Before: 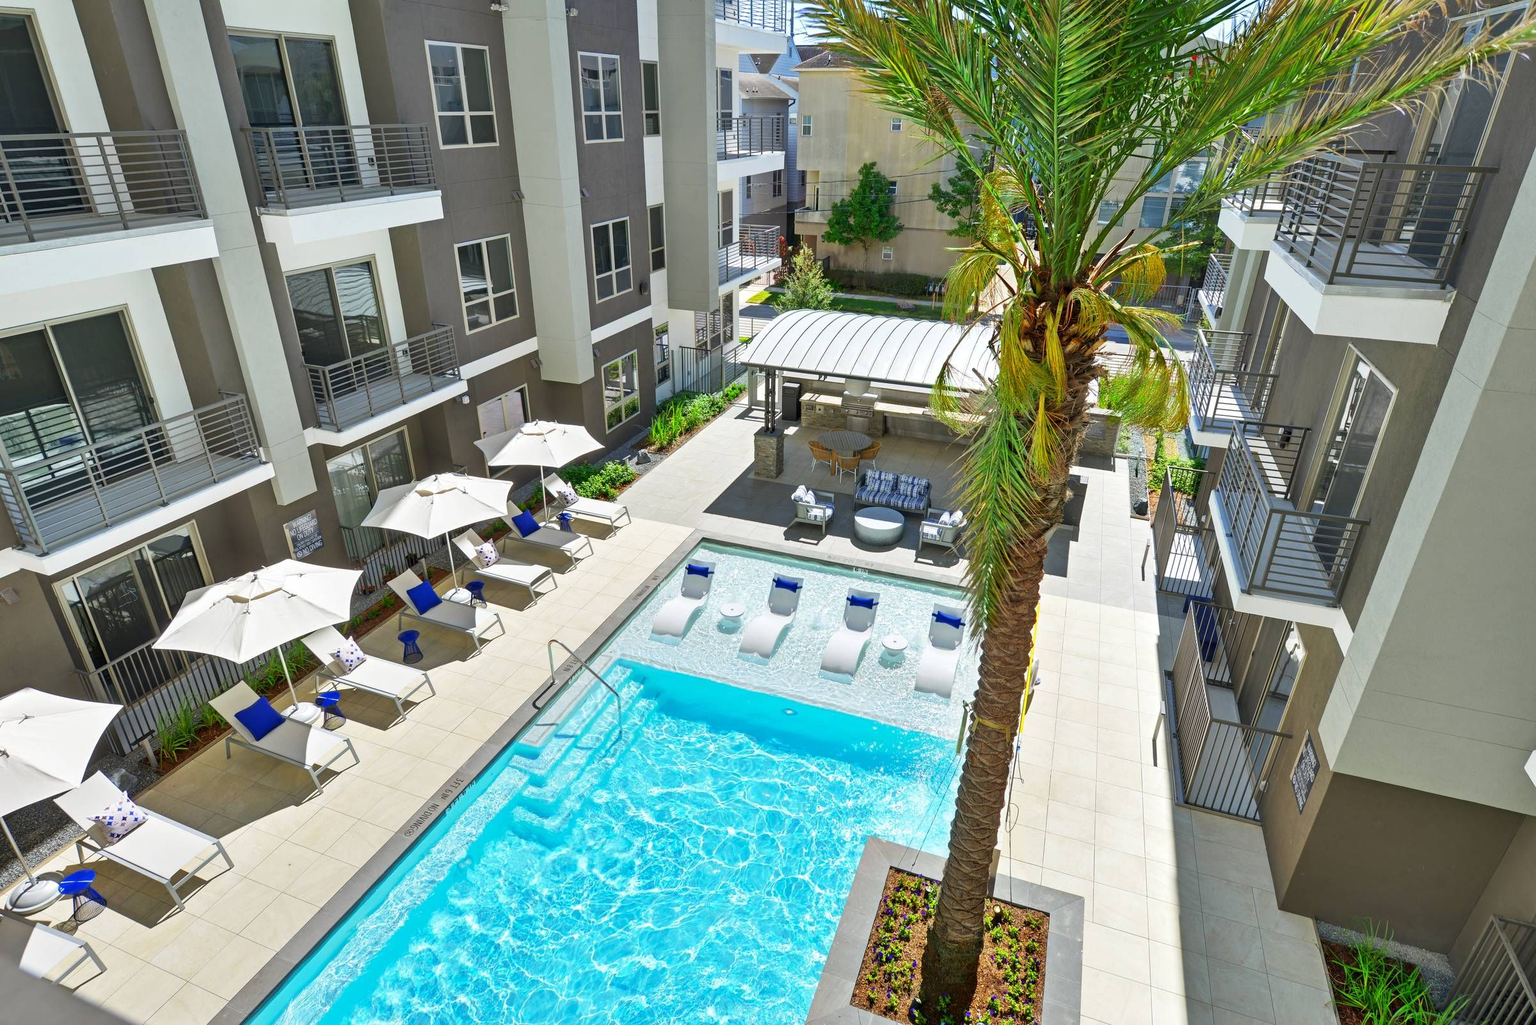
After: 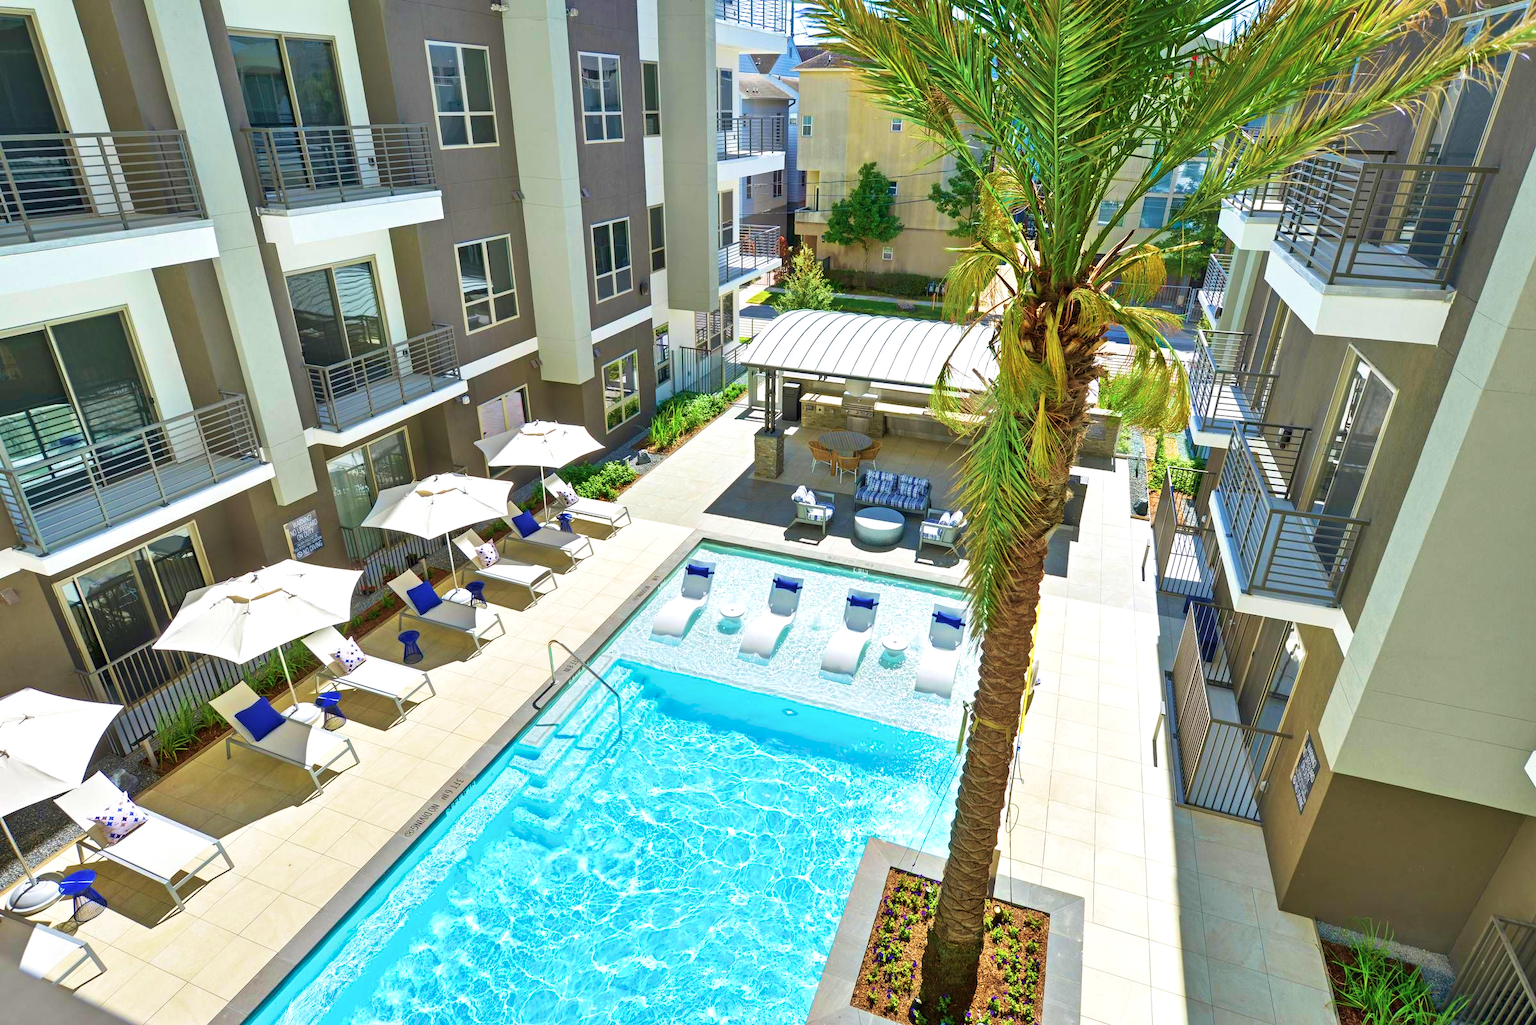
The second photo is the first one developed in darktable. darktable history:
exposure: exposure 0.264 EV, compensate exposure bias true, compensate highlight preservation false
contrast brightness saturation: saturation -0.059
velvia: strength 73.69%
